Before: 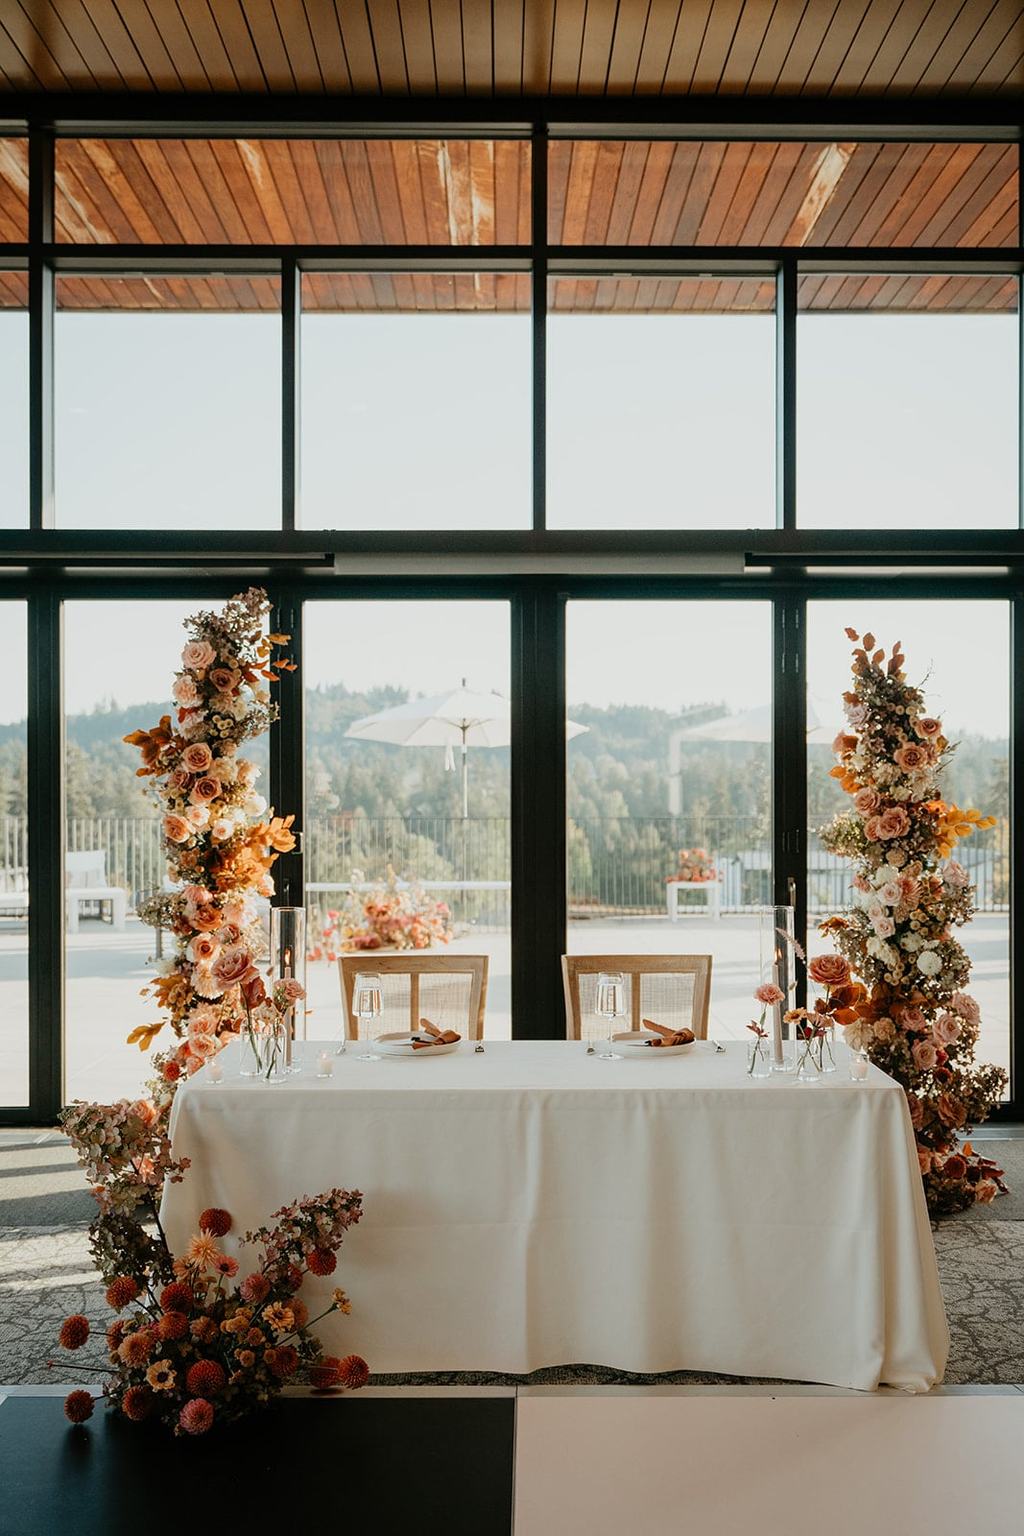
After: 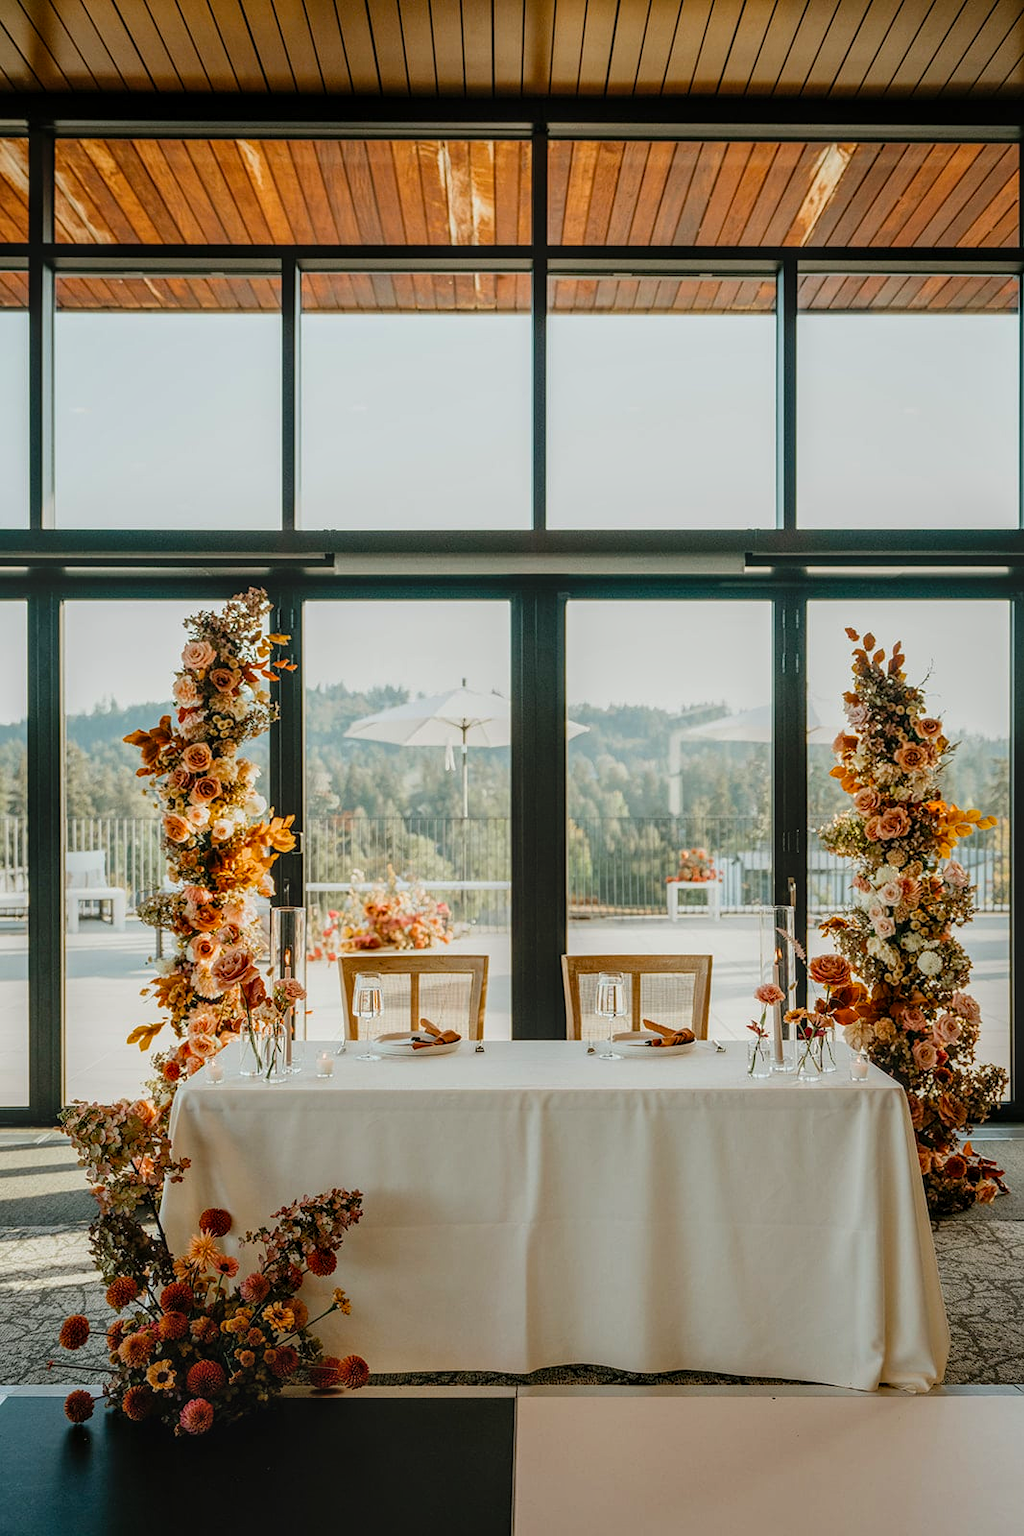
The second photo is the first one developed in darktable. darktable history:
color balance rgb: perceptual saturation grading › global saturation 20%, global vibrance 20%
local contrast: highlights 0%, shadows 0%, detail 133%
